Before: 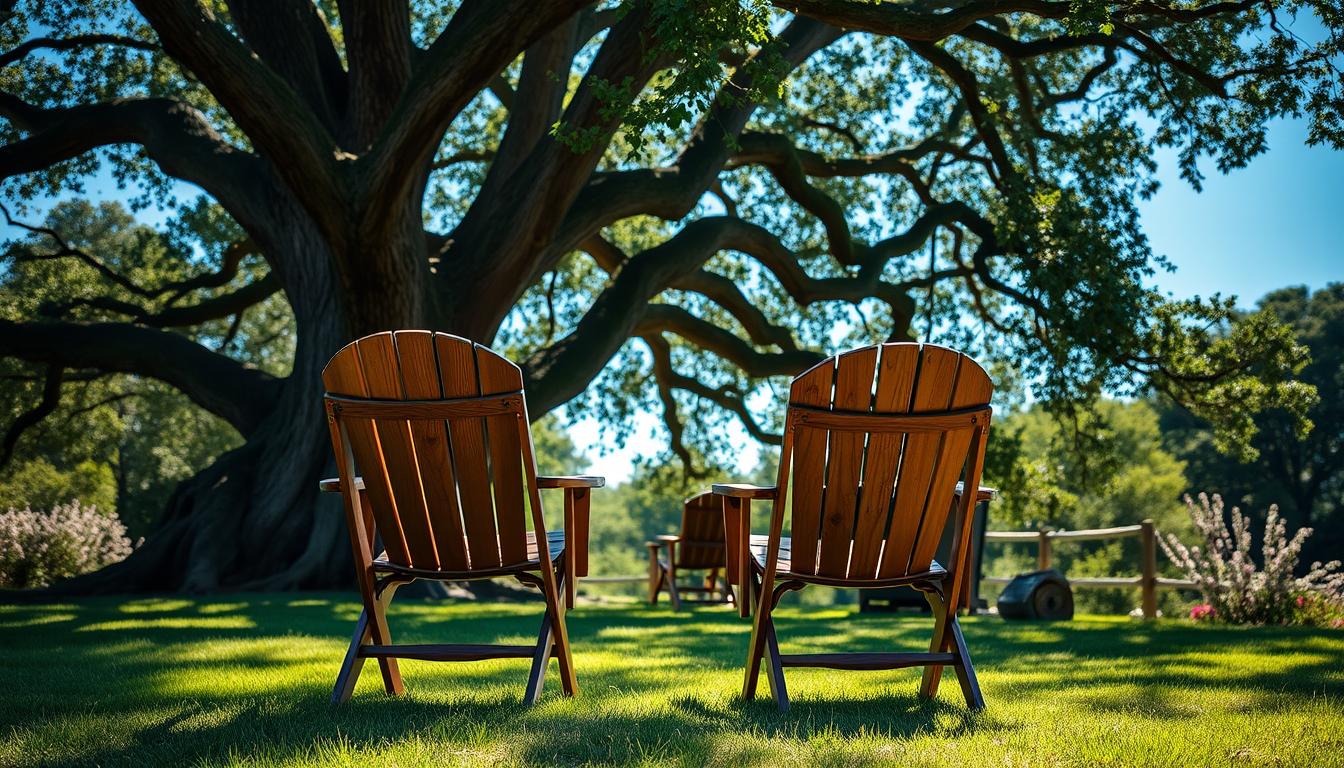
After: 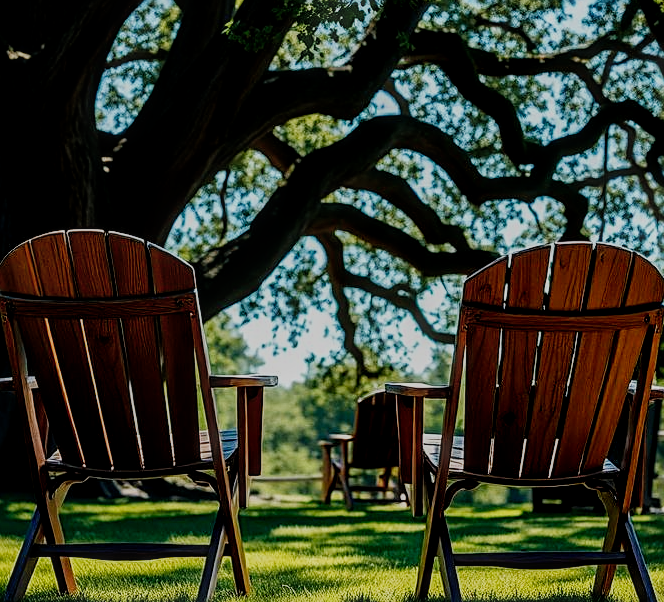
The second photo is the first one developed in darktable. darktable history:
crop and rotate: angle 0.02°, left 24.353%, top 13.219%, right 26.156%, bottom 8.224%
local contrast: detail 130%
sharpen: on, module defaults
exposure: exposure -0.021 EV, compensate highlight preservation false
haze removal: strength -0.1, adaptive false
tone curve: curves: ch0 [(0, 0) (0.584, 0.595) (1, 1)], preserve colors none
filmic rgb: middle gray luminance 29%, black relative exposure -10.3 EV, white relative exposure 5.5 EV, threshold 6 EV, target black luminance 0%, hardness 3.95, latitude 2.04%, contrast 1.132, highlights saturation mix 5%, shadows ↔ highlights balance 15.11%, preserve chrominance no, color science v3 (2019), use custom middle-gray values true, iterations of high-quality reconstruction 0, enable highlight reconstruction true
